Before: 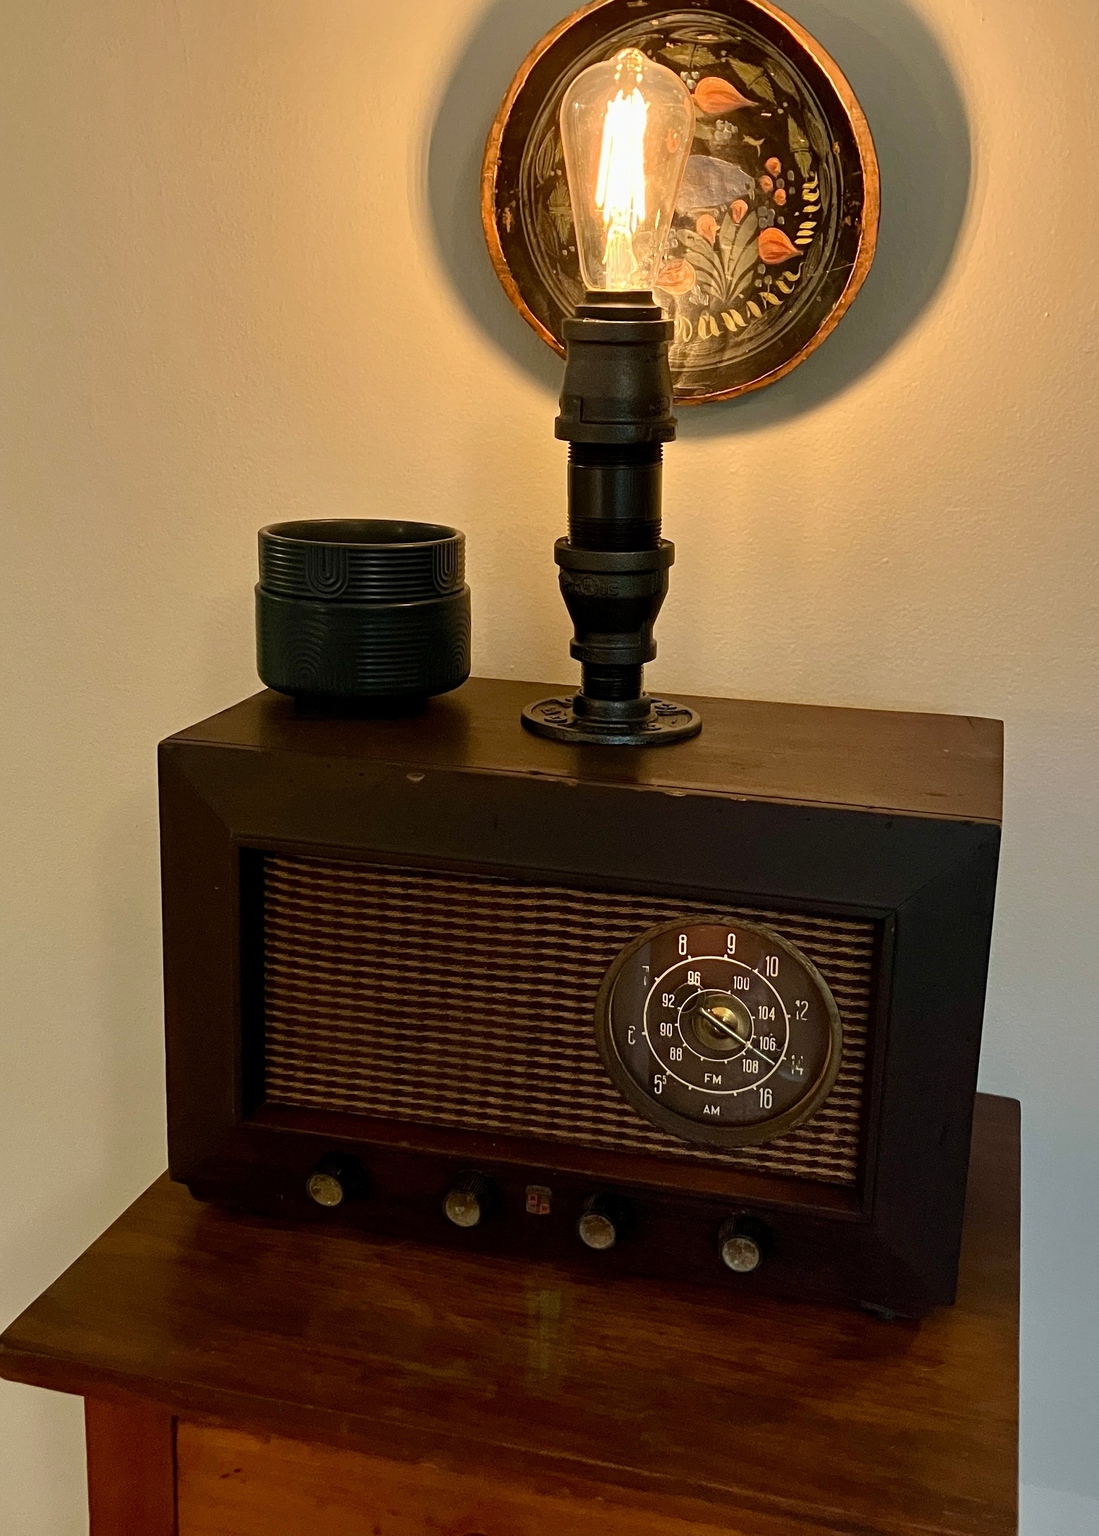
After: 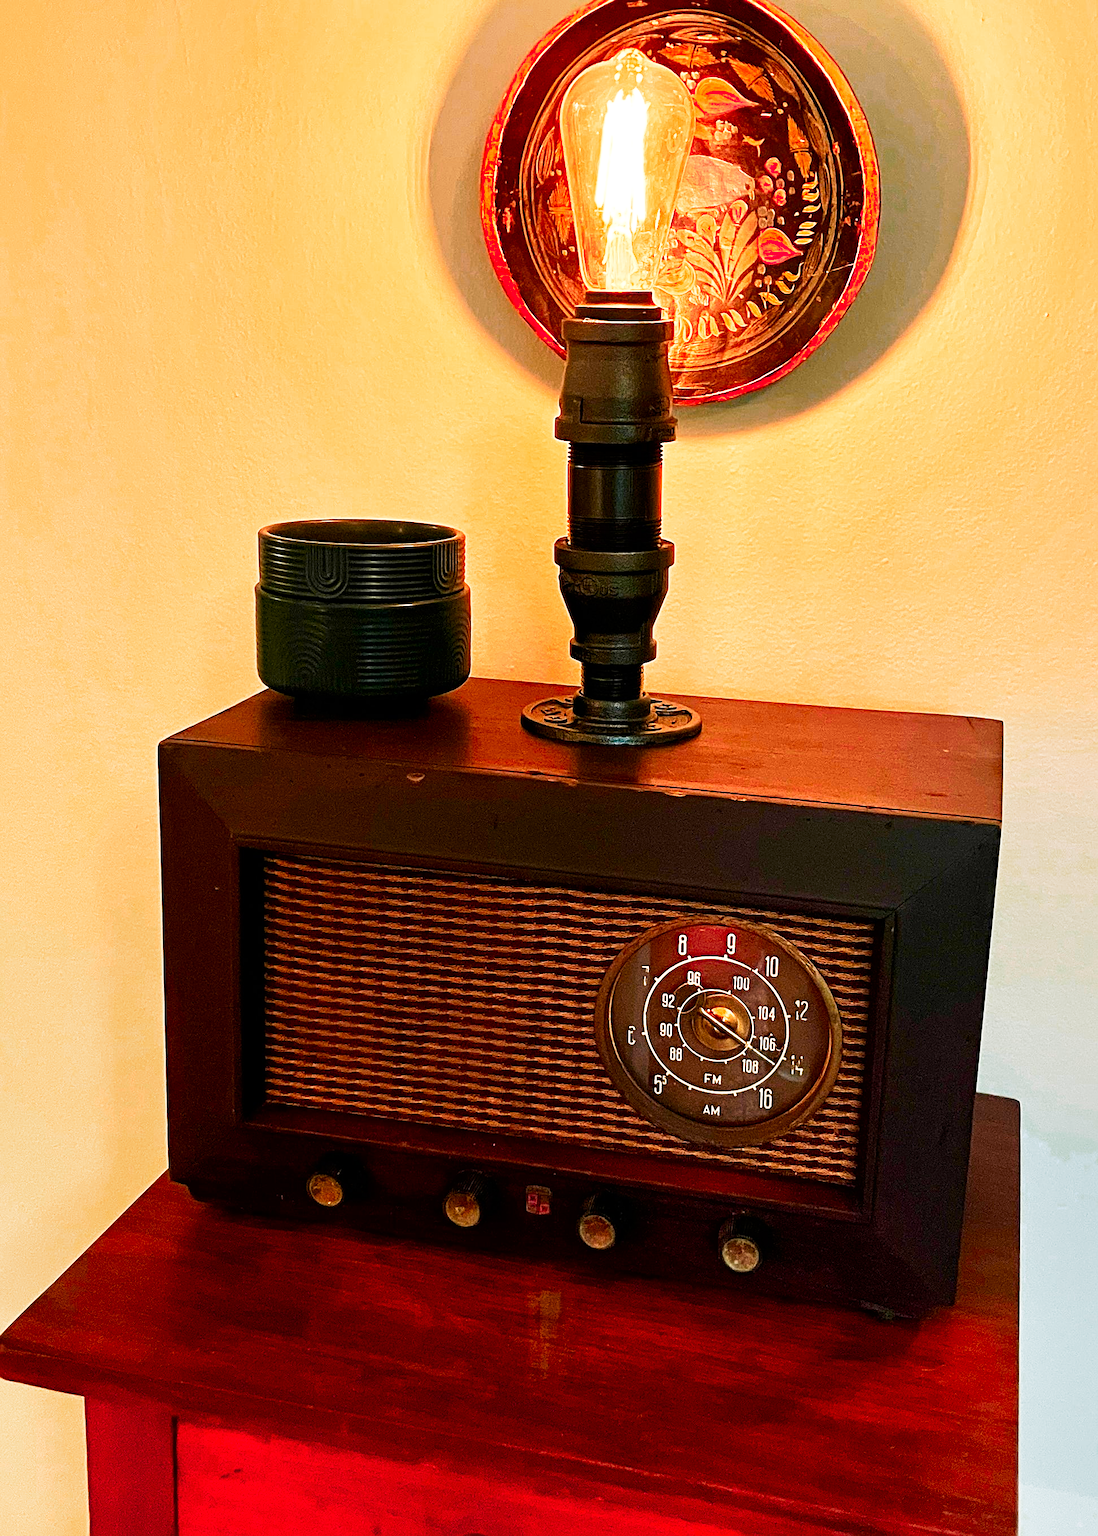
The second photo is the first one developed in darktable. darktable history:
sharpen: radius 1.973
base curve: curves: ch0 [(0, 0) (0.005, 0.002) (0.193, 0.295) (0.399, 0.664) (0.75, 0.928) (1, 1)], preserve colors none
color zones: curves: ch0 [(0.473, 0.374) (0.742, 0.784)]; ch1 [(0.354, 0.737) (0.742, 0.705)]; ch2 [(0.318, 0.421) (0.758, 0.532)], mix 25.28%
exposure: exposure 0.548 EV, compensate highlight preservation false
